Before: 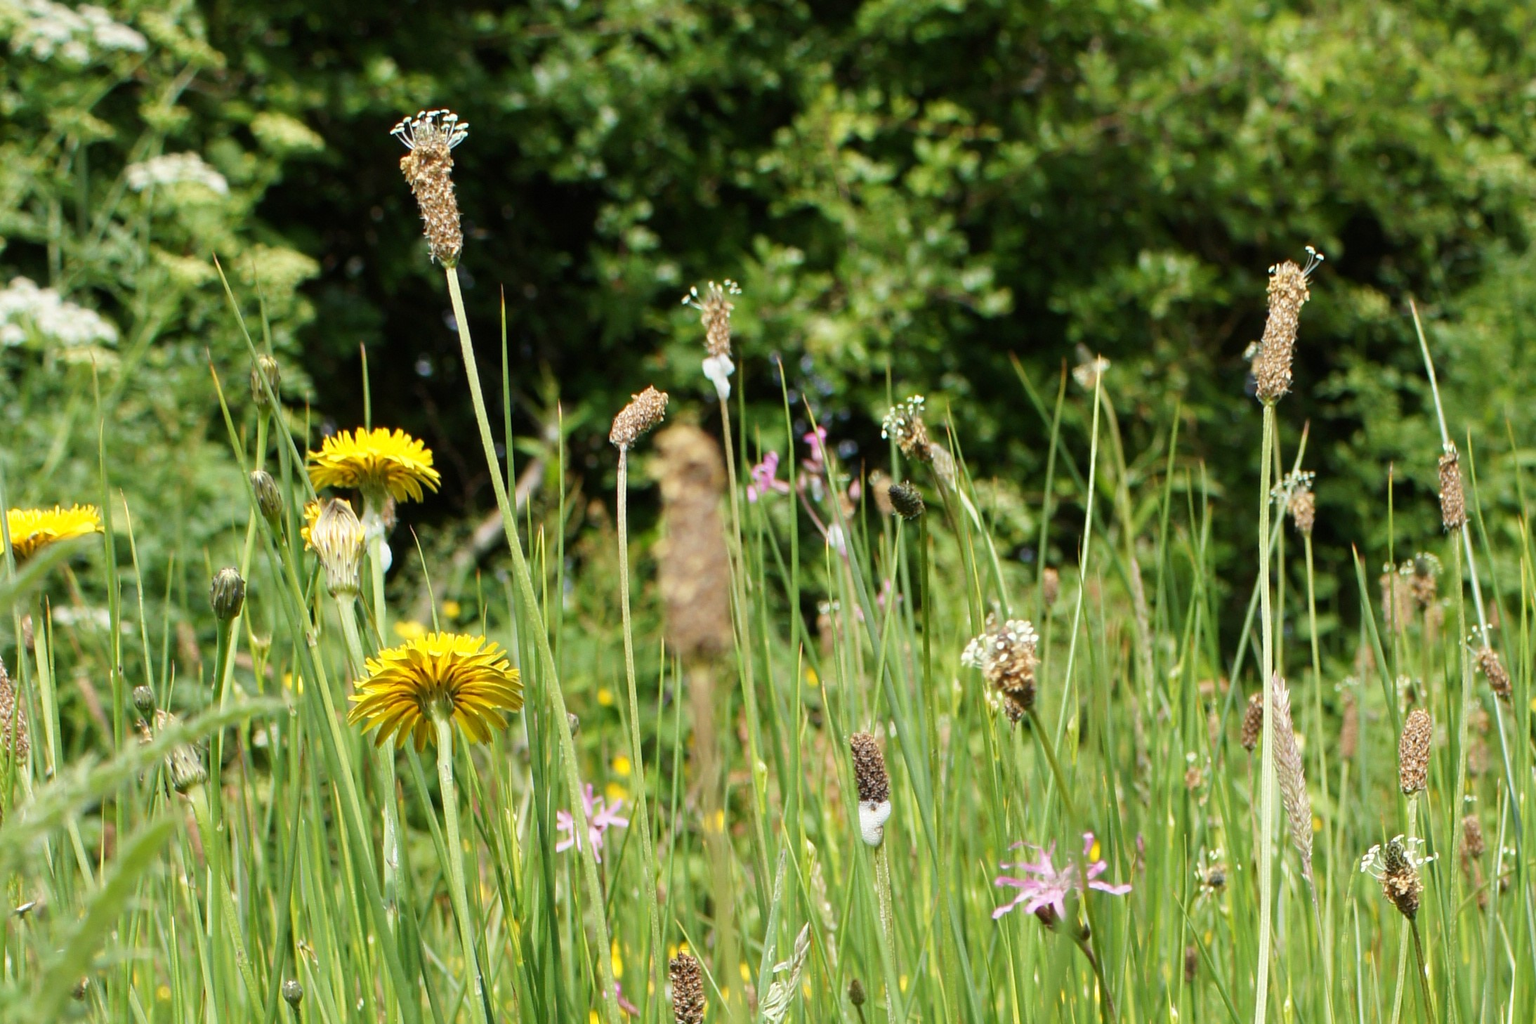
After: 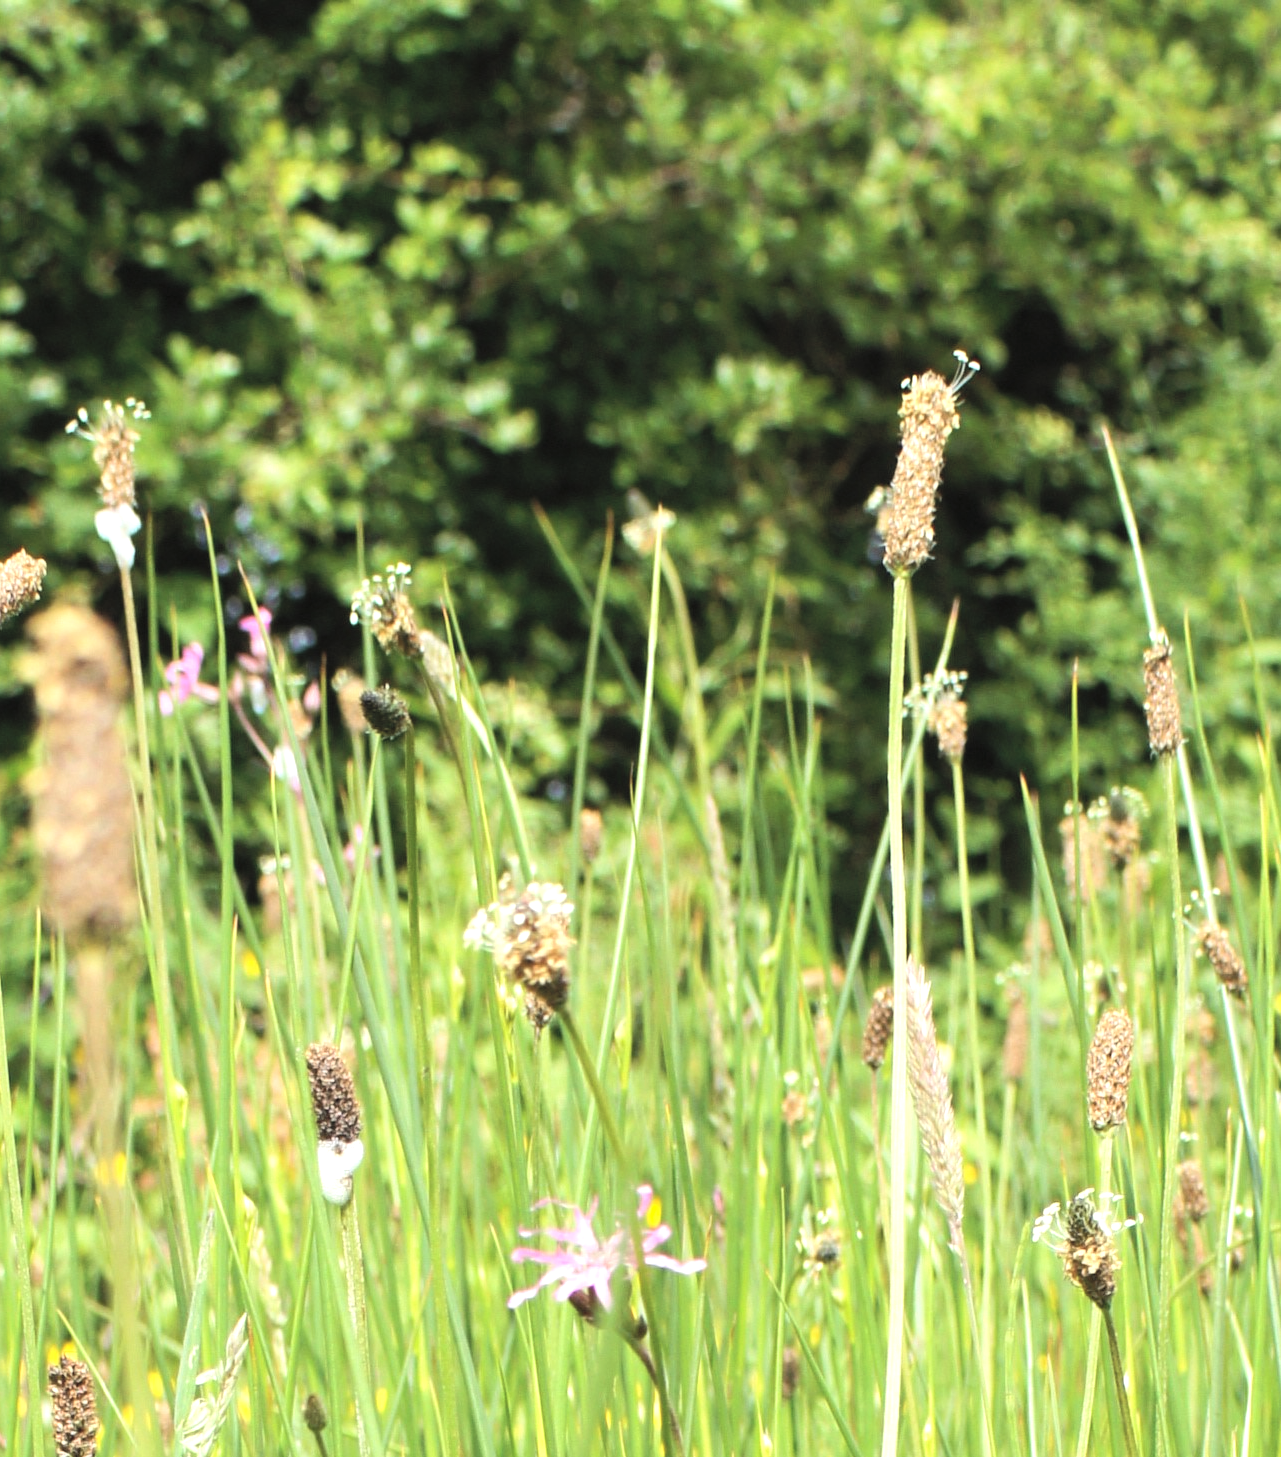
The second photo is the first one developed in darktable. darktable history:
tone equalizer: -8 EV -0.75 EV, -7 EV -0.7 EV, -6 EV -0.6 EV, -5 EV -0.4 EV, -3 EV 0.4 EV, -2 EV 0.6 EV, -1 EV 0.7 EV, +0 EV 0.75 EV, edges refinement/feathering 500, mask exposure compensation -1.57 EV, preserve details no
crop: left 41.402%
exposure: compensate highlight preservation false
contrast brightness saturation: brightness 0.28
